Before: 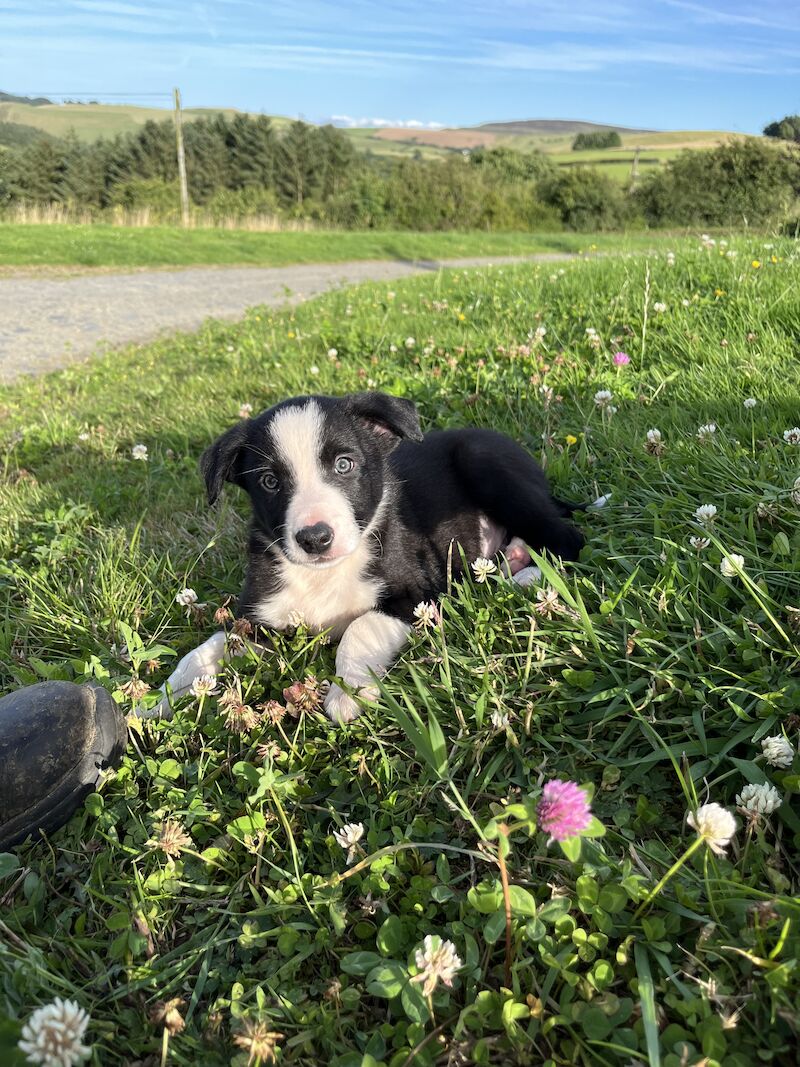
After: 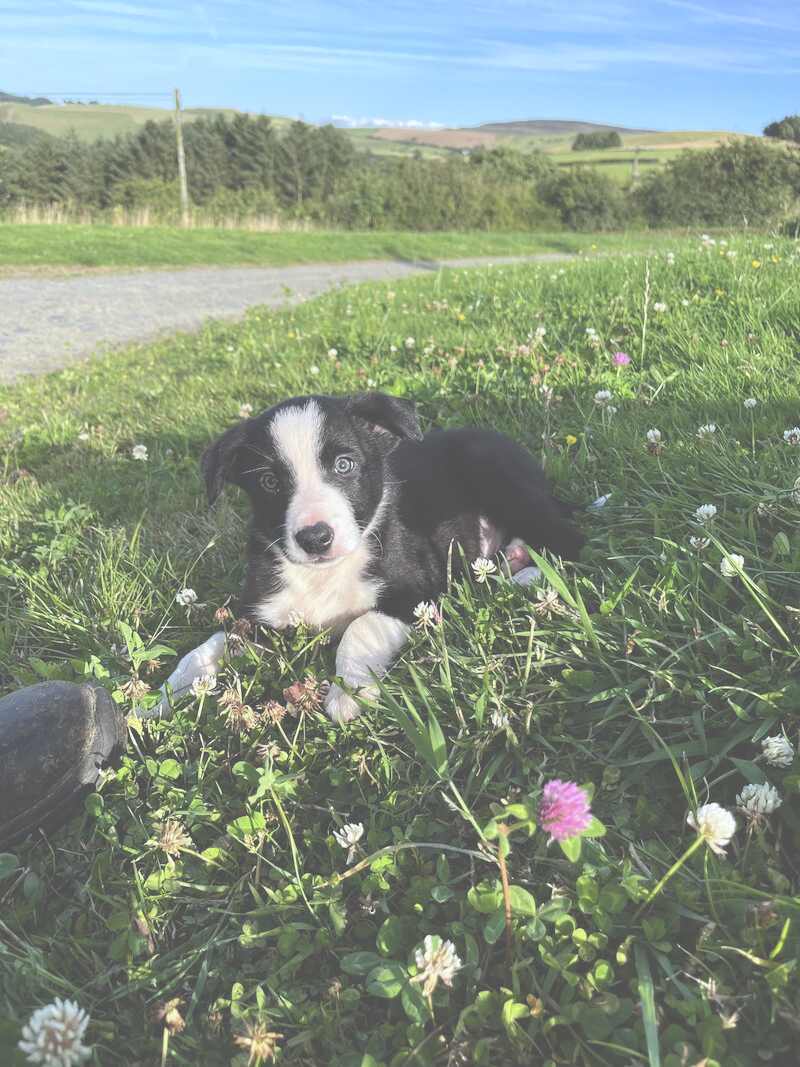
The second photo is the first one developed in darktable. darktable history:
exposure: black level correction -0.087, compensate highlight preservation false
white balance: red 0.967, blue 1.049
